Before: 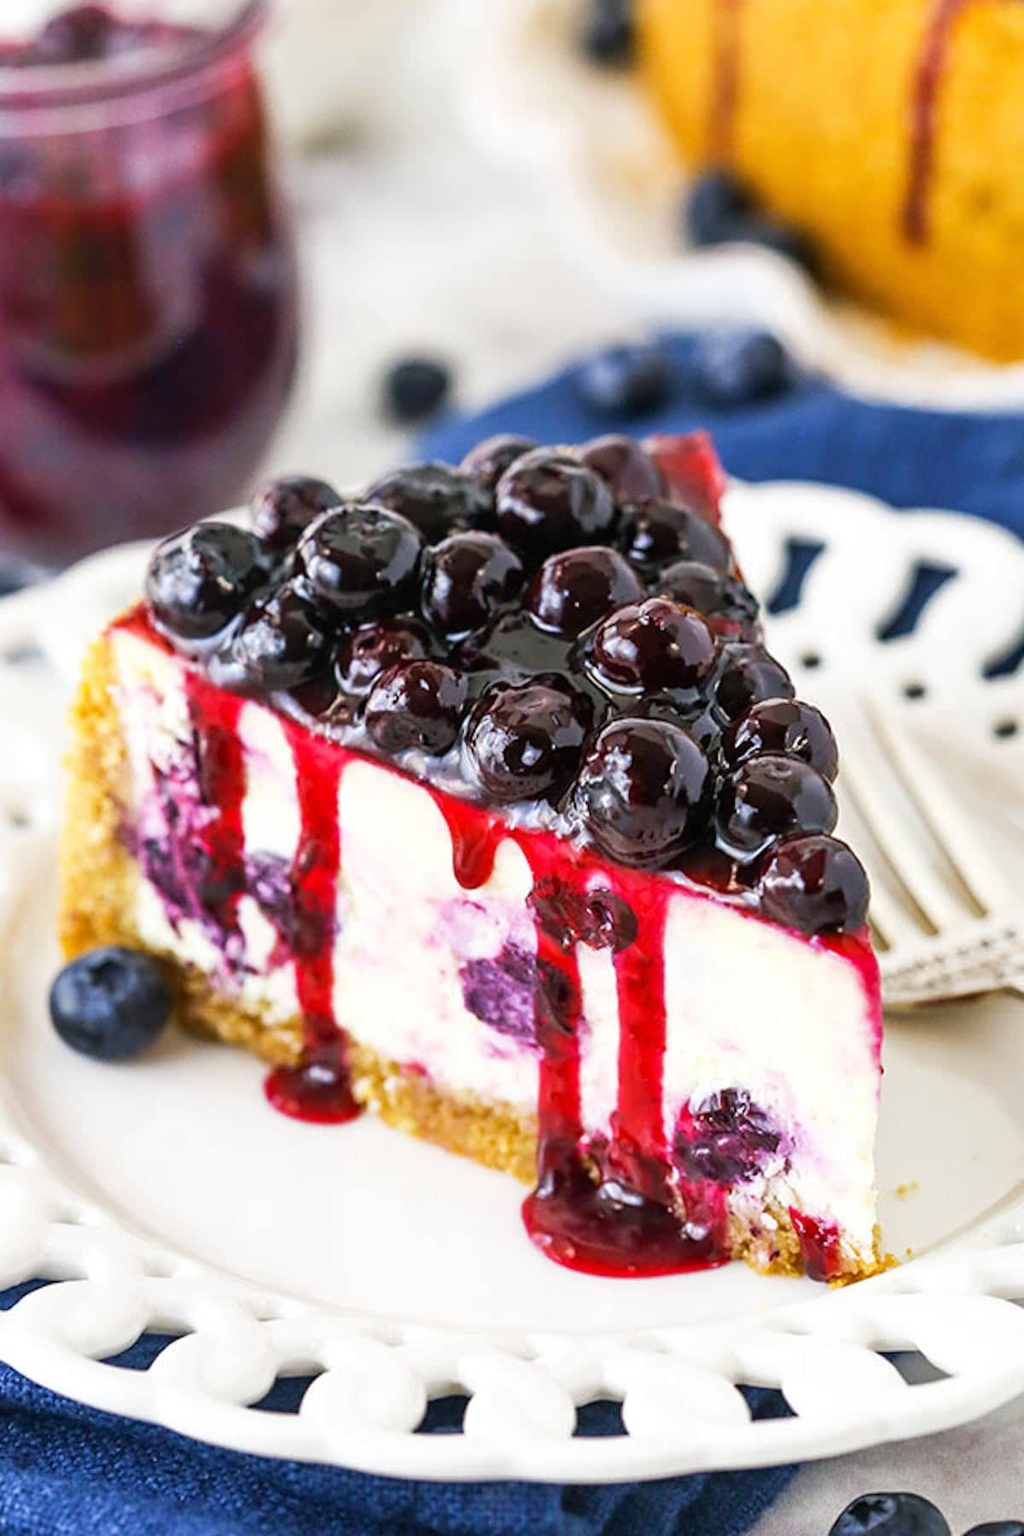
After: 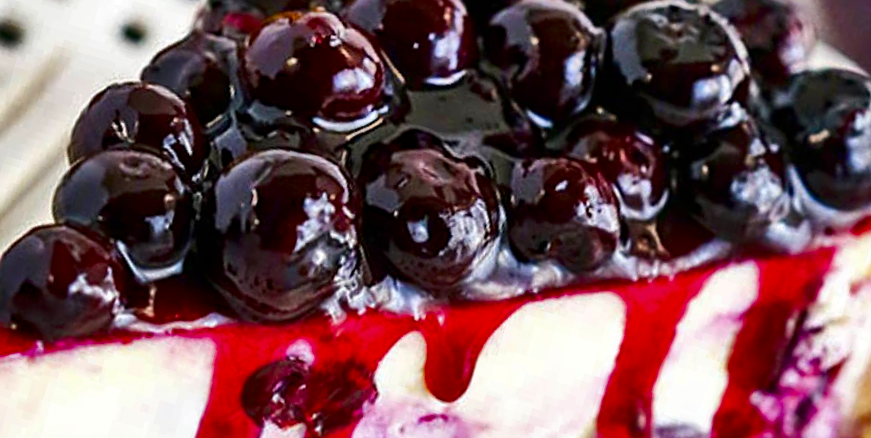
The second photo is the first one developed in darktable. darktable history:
haze removal: compatibility mode true, adaptive false
contrast equalizer: y [[0.5 ×6], [0.5 ×6], [0.5, 0.5, 0.501, 0.545, 0.707, 0.863], [0 ×6], [0 ×6]]
shadows and highlights: radius 100.41, shadows 50.55, highlights -64.36, highlights color adjustment 49.82%, soften with gaussian
crop and rotate: angle 16.12°, top 30.835%, bottom 35.653%
contrast brightness saturation: brightness -0.25, saturation 0.2
